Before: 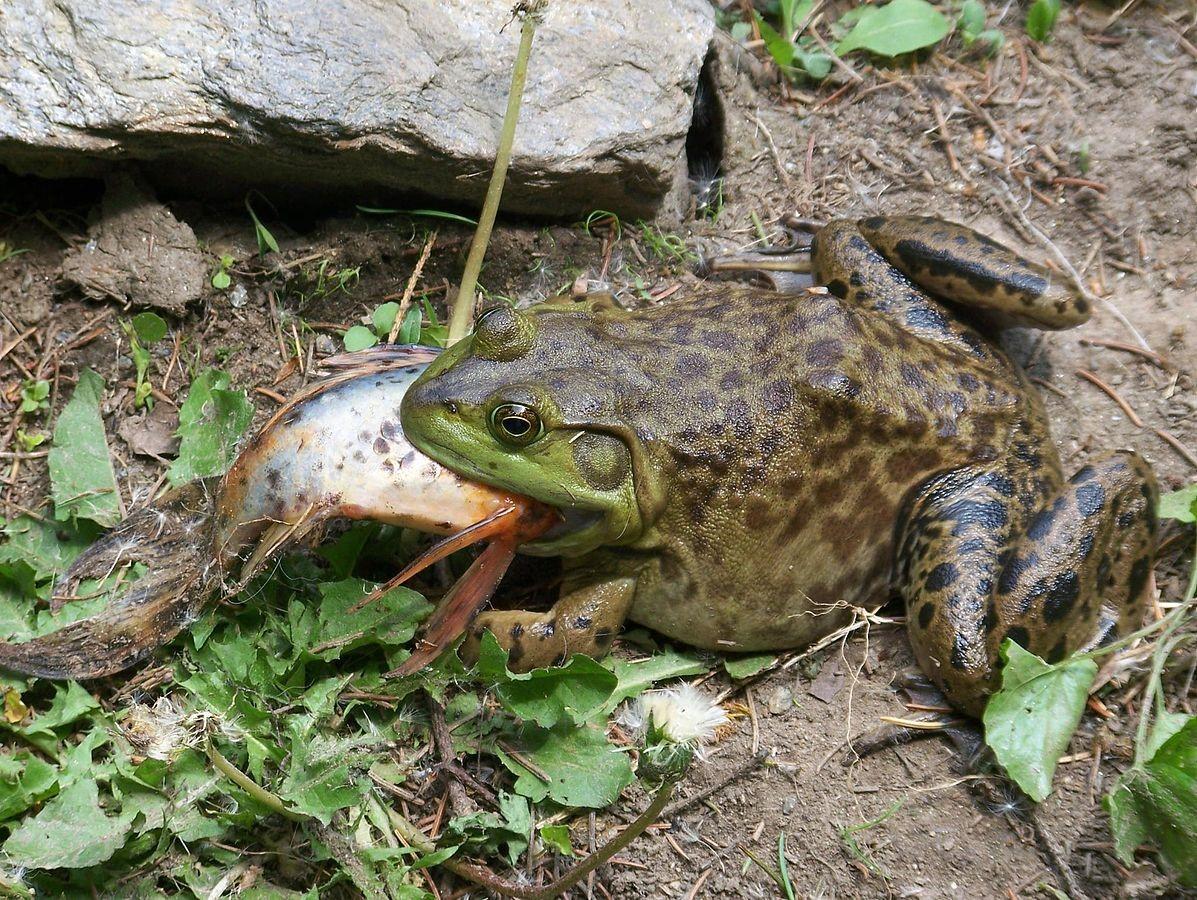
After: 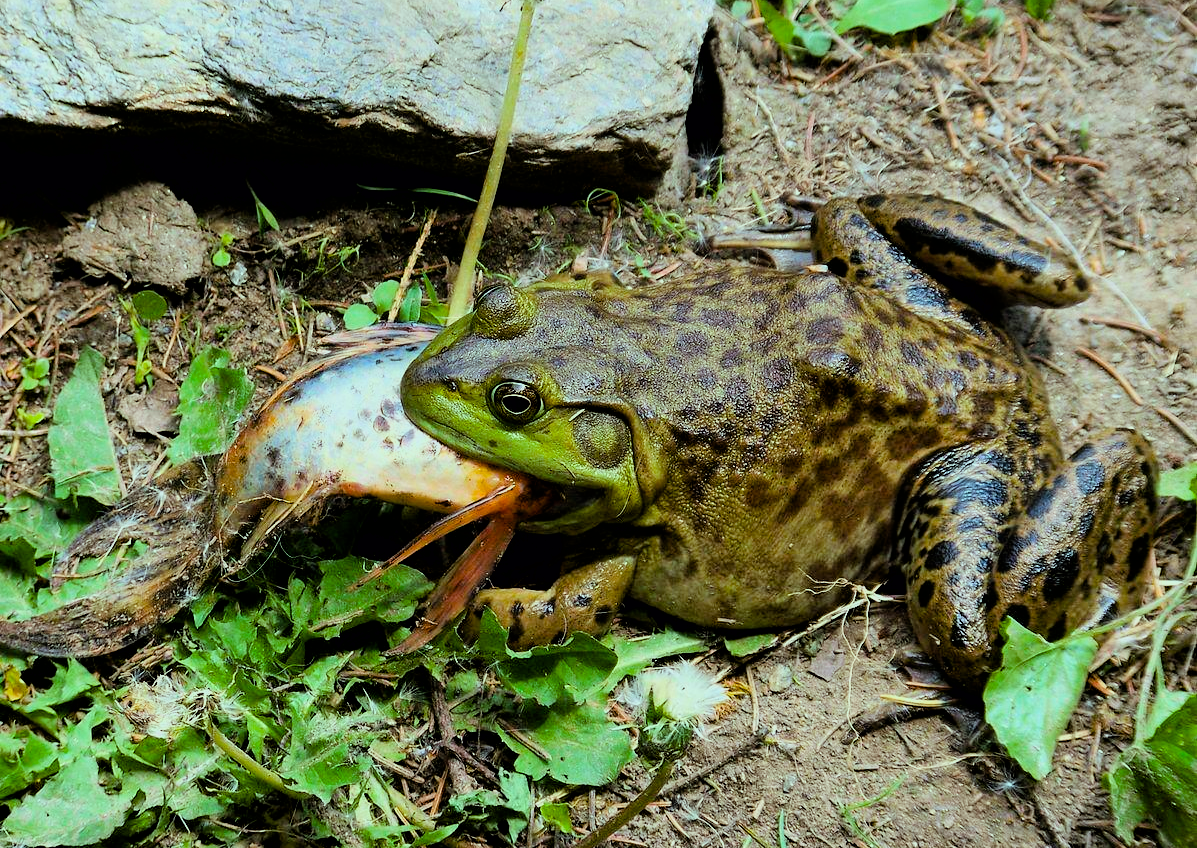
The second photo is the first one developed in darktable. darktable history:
crop and rotate: top 2.478%, bottom 3.288%
color balance rgb: shadows lift › chroma 3.625%, shadows lift › hue 90.35°, highlights gain › luminance 20.04%, highlights gain › chroma 2.72%, highlights gain › hue 172.12°, global offset › luminance -0.487%, linear chroma grading › global chroma 9.677%, perceptual saturation grading › global saturation 29.95%
filmic rgb: black relative exposure -5.05 EV, white relative exposure 3.96 EV, hardness 2.9, contrast 1.191, color science v6 (2022)
